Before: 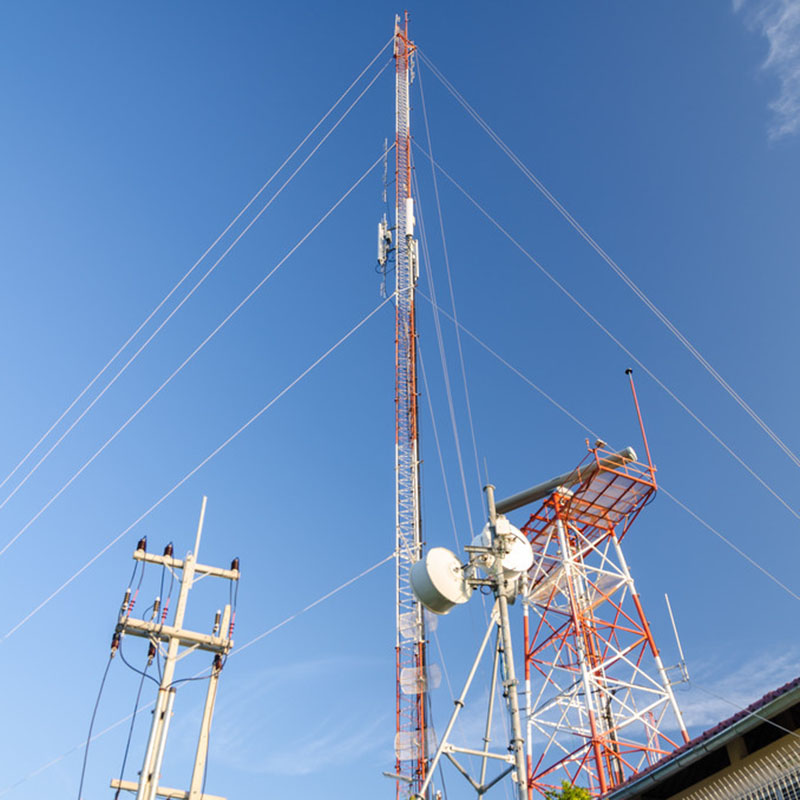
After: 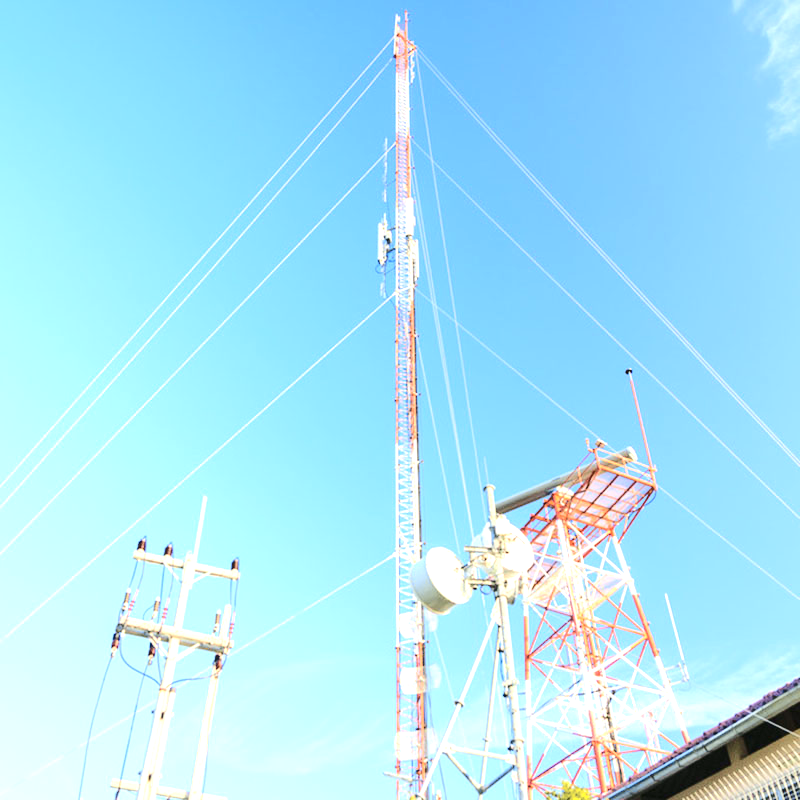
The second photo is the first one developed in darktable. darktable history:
tone curve: curves: ch0 [(0, 0) (0.21, 0.21) (0.43, 0.586) (0.65, 0.793) (1, 1)]; ch1 [(0, 0) (0.382, 0.447) (0.492, 0.484) (0.544, 0.547) (0.583, 0.578) (0.599, 0.595) (0.67, 0.673) (1, 1)]; ch2 [(0, 0) (0.411, 0.382) (0.492, 0.5) (0.531, 0.534) (0.56, 0.573) (0.599, 0.602) (0.696, 0.693) (1, 1)], color space Lab, independent channels, preserve colors none
exposure: black level correction 0, exposure 1.45 EV, compensate exposure bias true, compensate highlight preservation false
contrast brightness saturation: contrast -0.08, brightness -0.04, saturation -0.11
